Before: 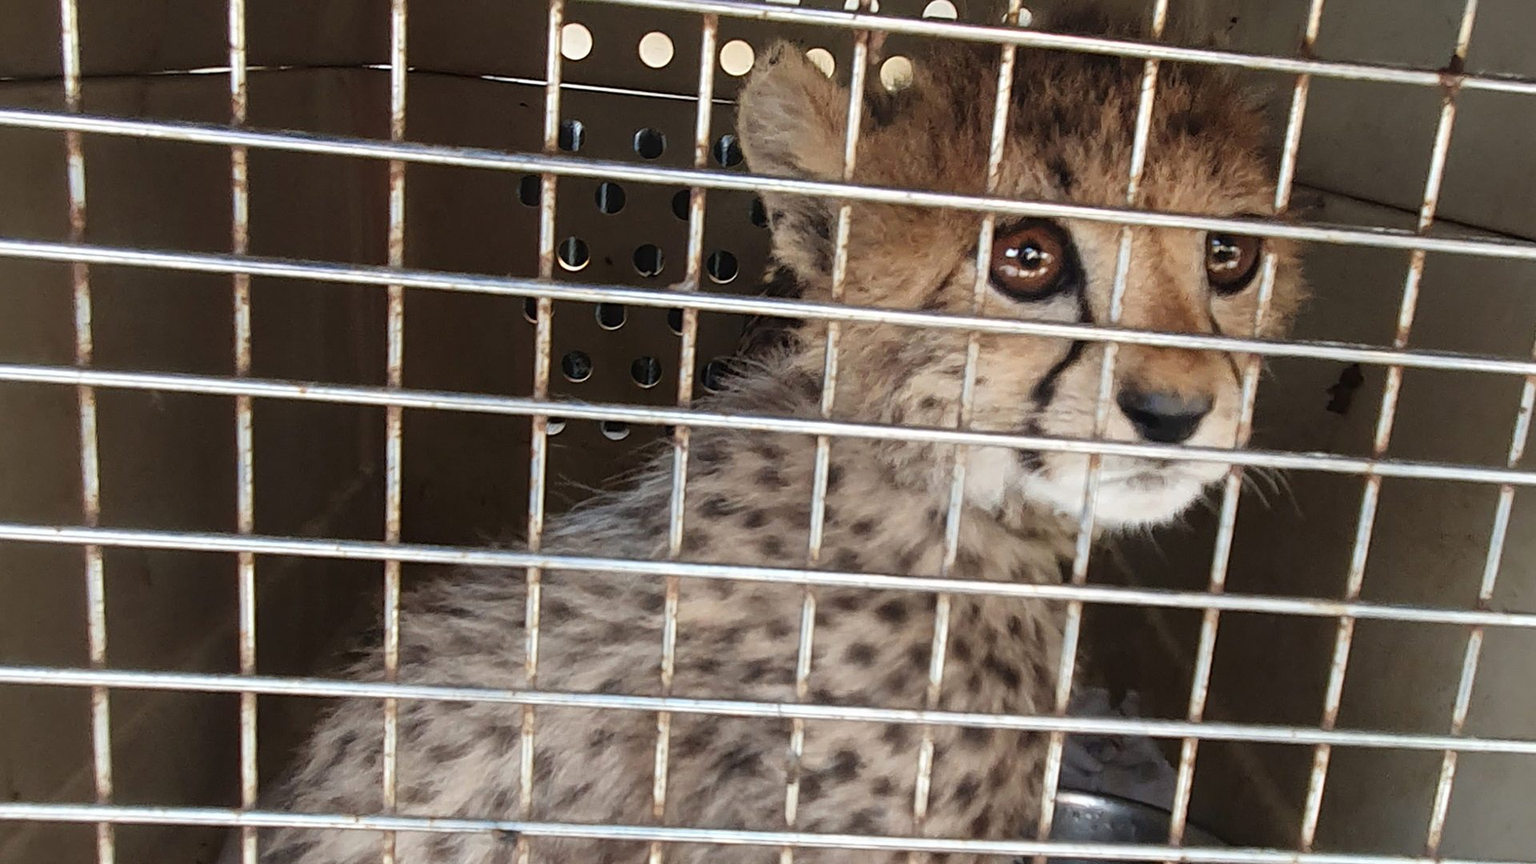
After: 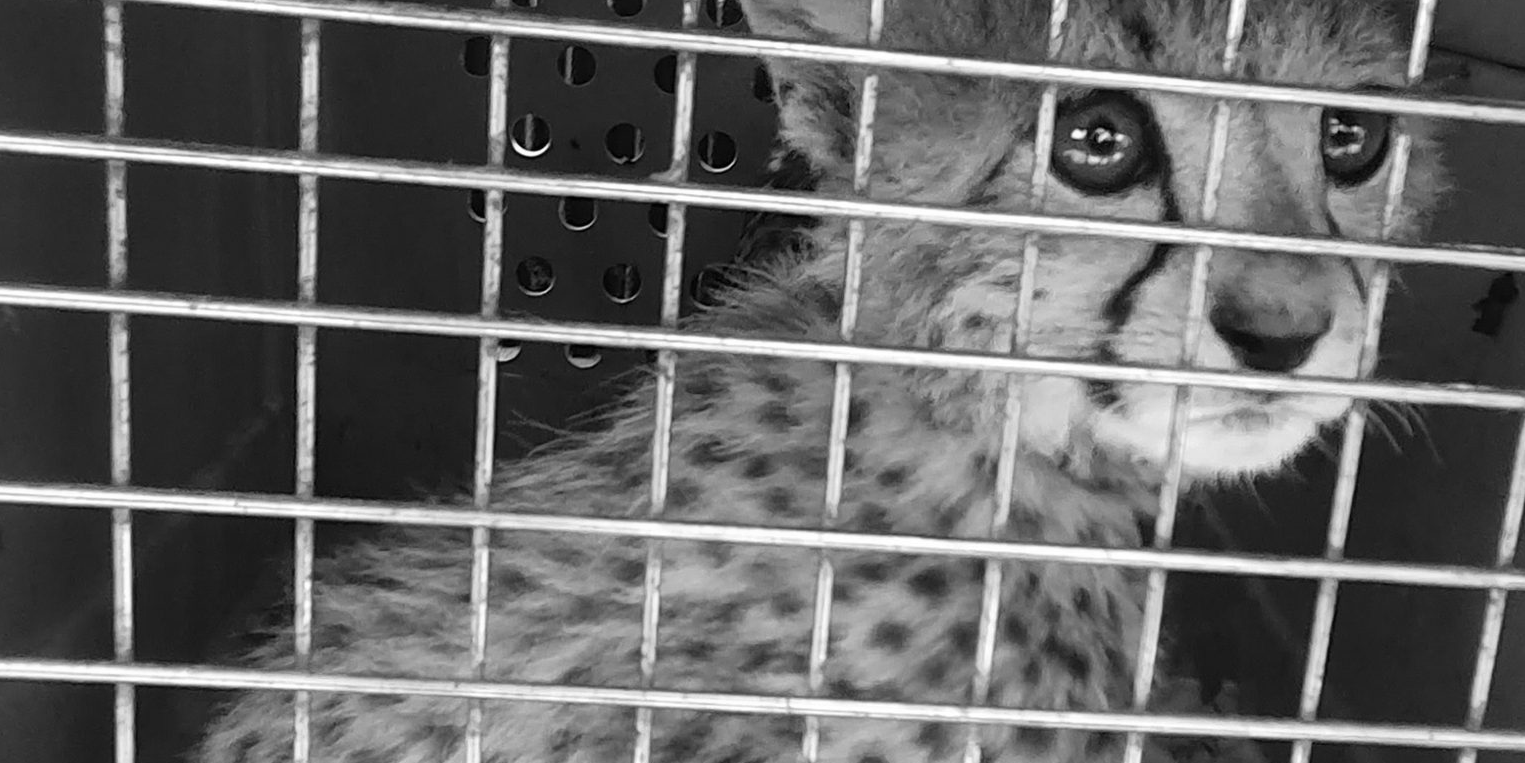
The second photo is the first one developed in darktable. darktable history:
monochrome: on, module defaults
crop: left 9.712%, top 16.928%, right 10.845%, bottom 12.332%
